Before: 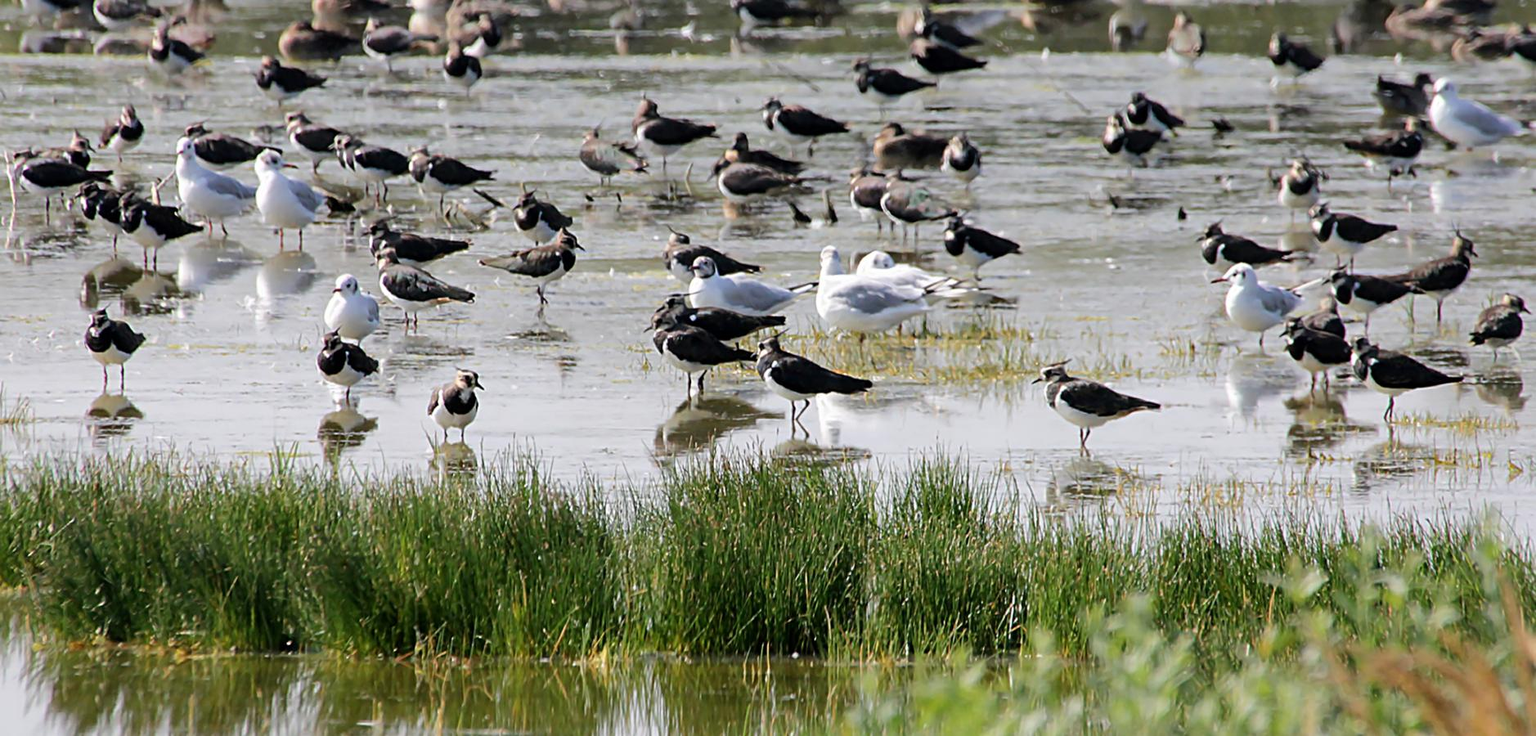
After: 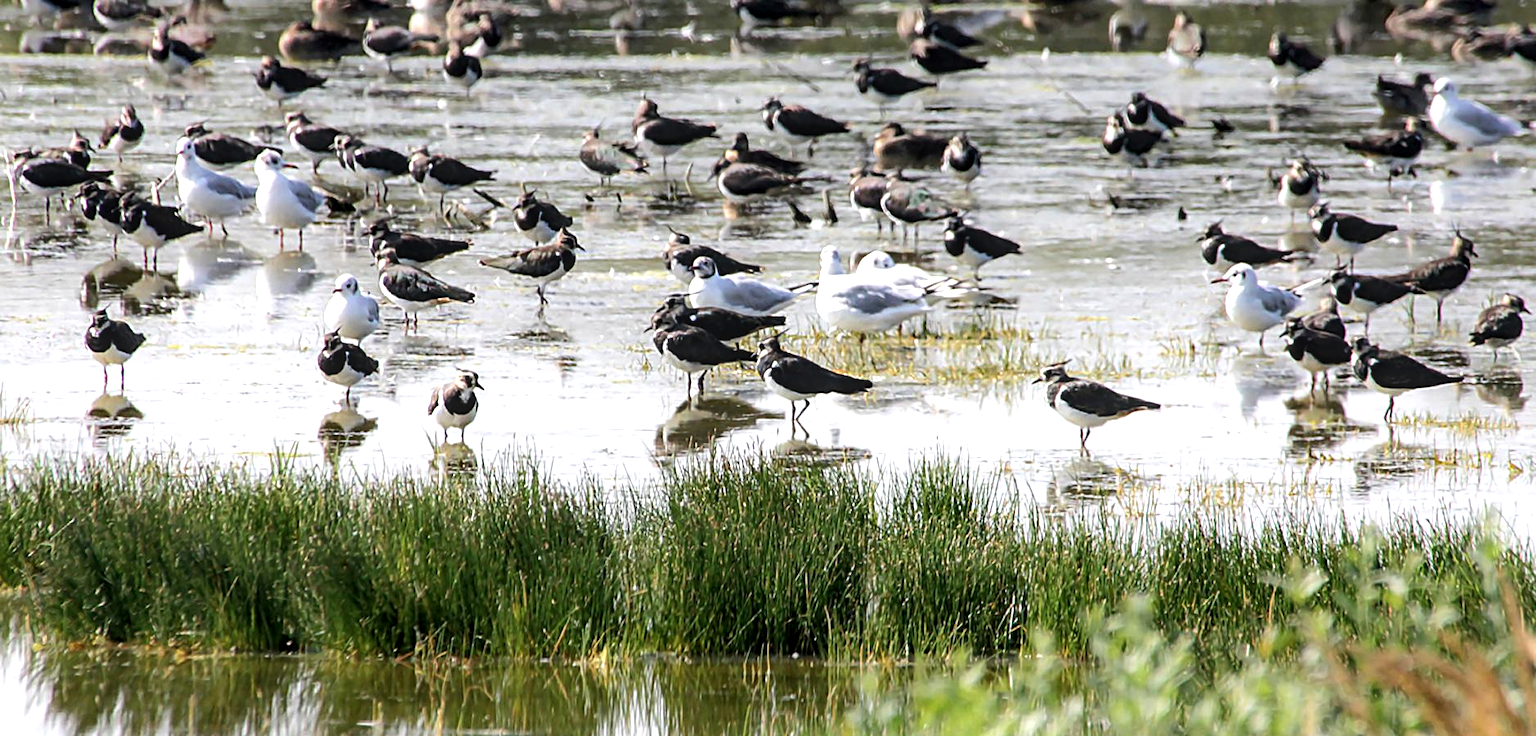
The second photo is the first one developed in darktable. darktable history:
local contrast: on, module defaults
tone equalizer: -8 EV 0.001 EV, -7 EV -0.002 EV, -6 EV 0.002 EV, -5 EV -0.027 EV, -4 EV -0.109 EV, -3 EV -0.159 EV, -2 EV 0.224 EV, -1 EV 0.728 EV, +0 EV 0.495 EV, luminance estimator HSV value / RGB max
